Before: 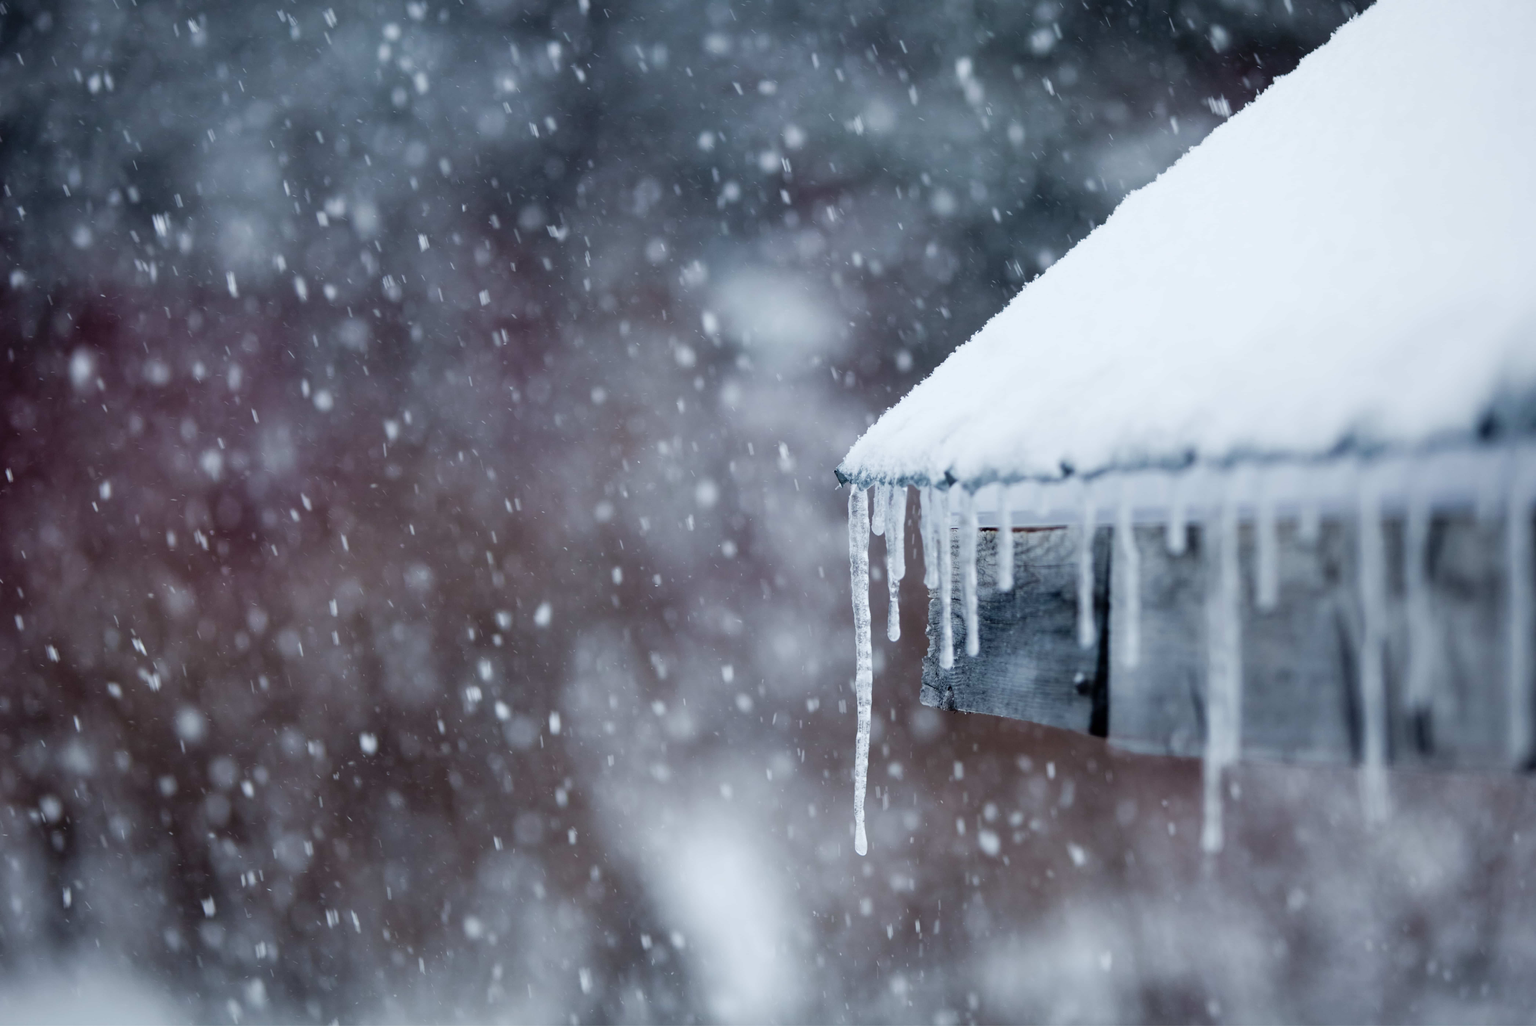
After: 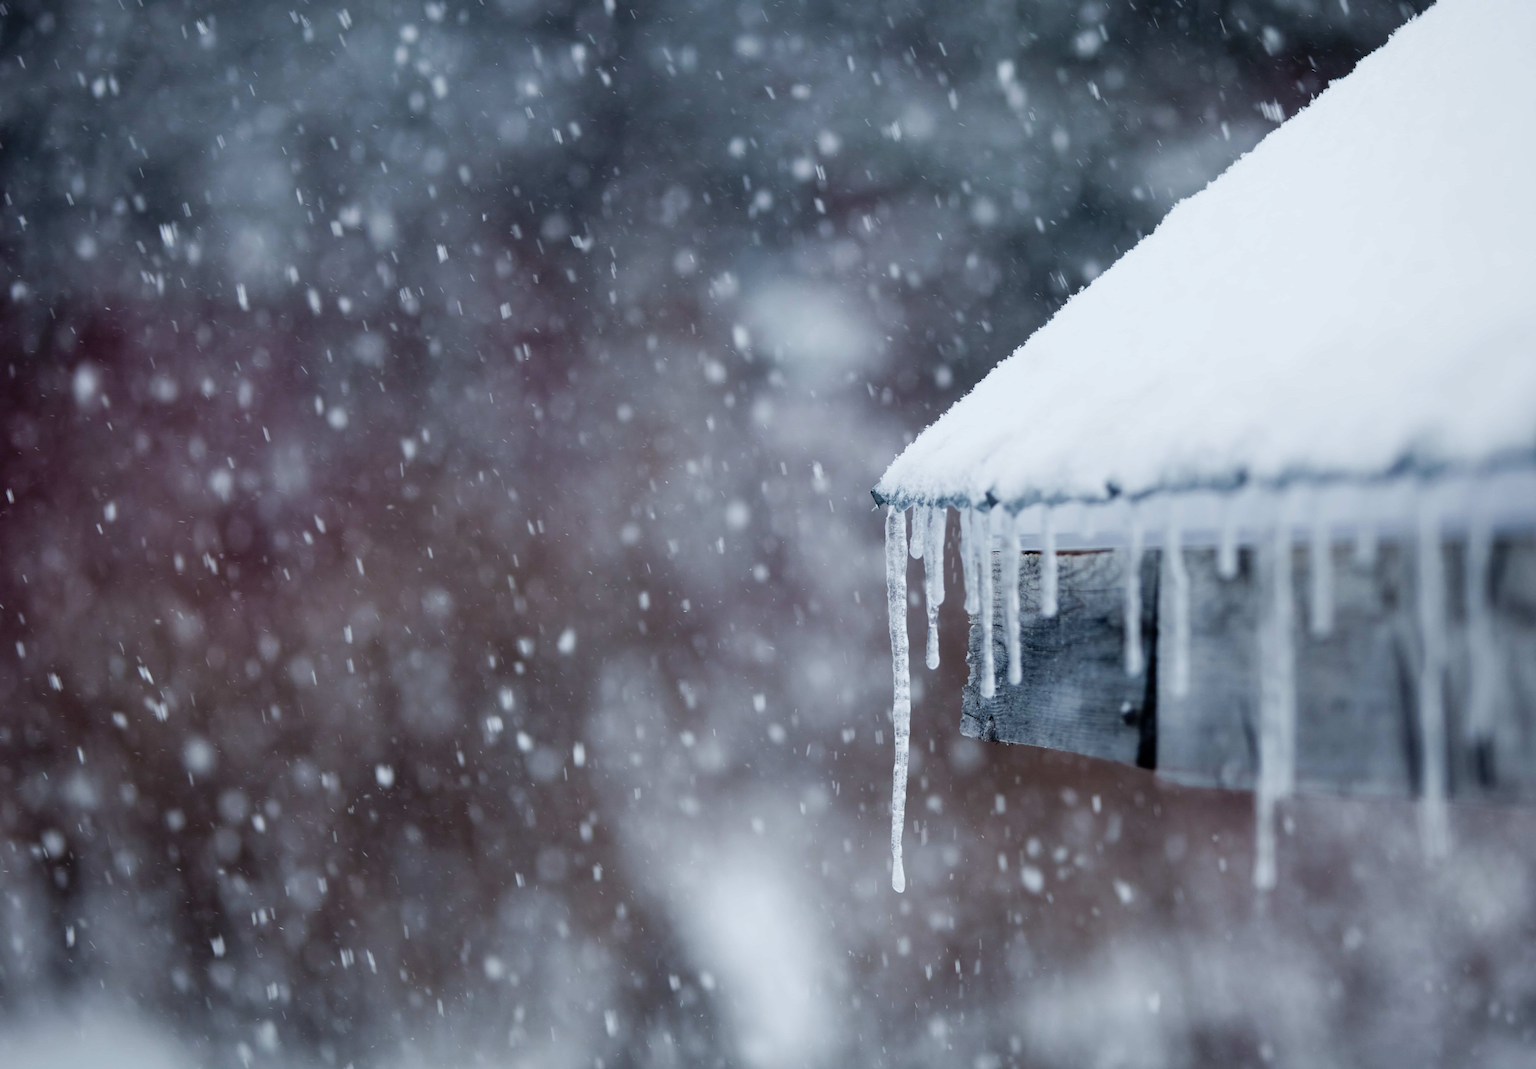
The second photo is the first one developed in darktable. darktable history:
exposure: exposure -0.064 EV, compensate highlight preservation false
crop: right 4.126%, bottom 0.031%
